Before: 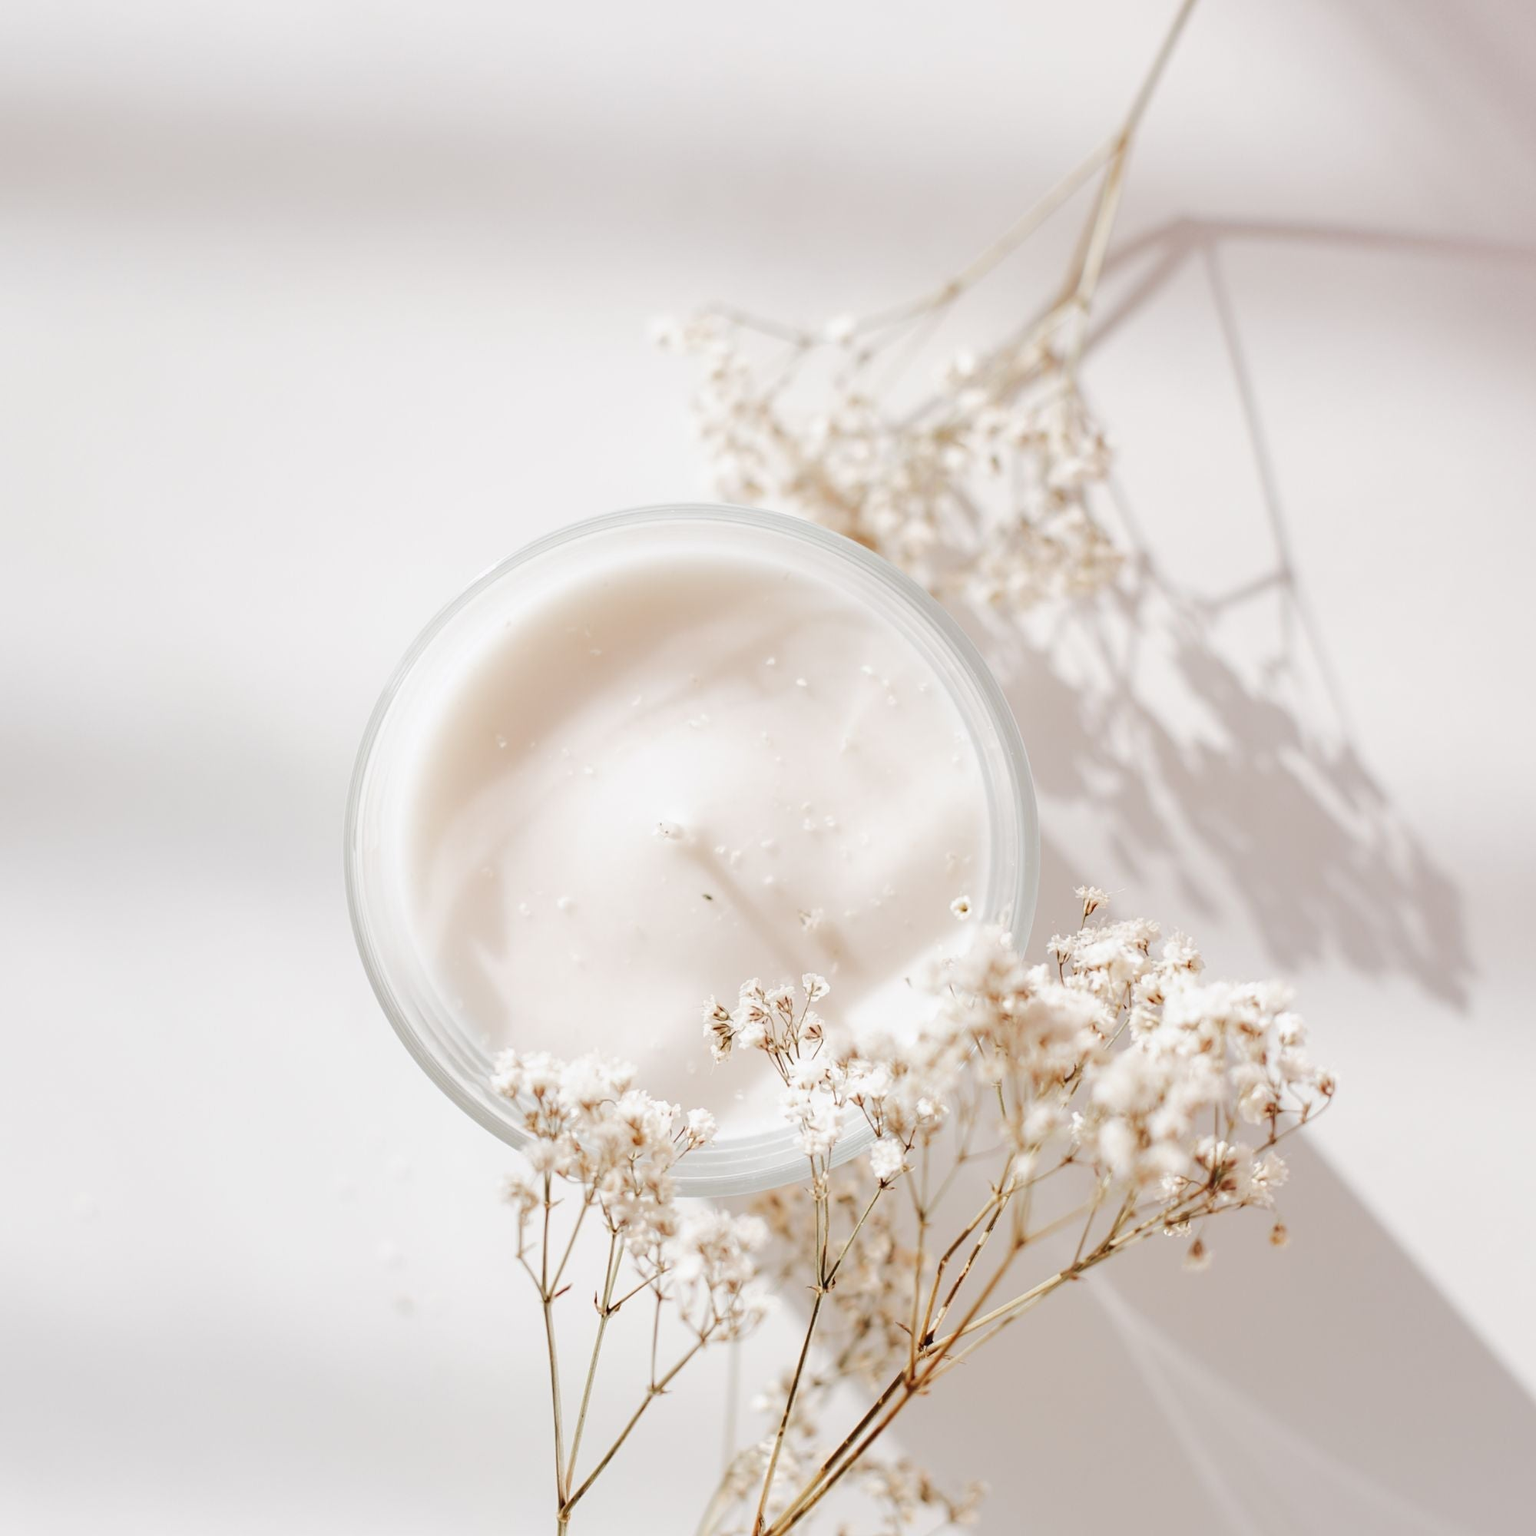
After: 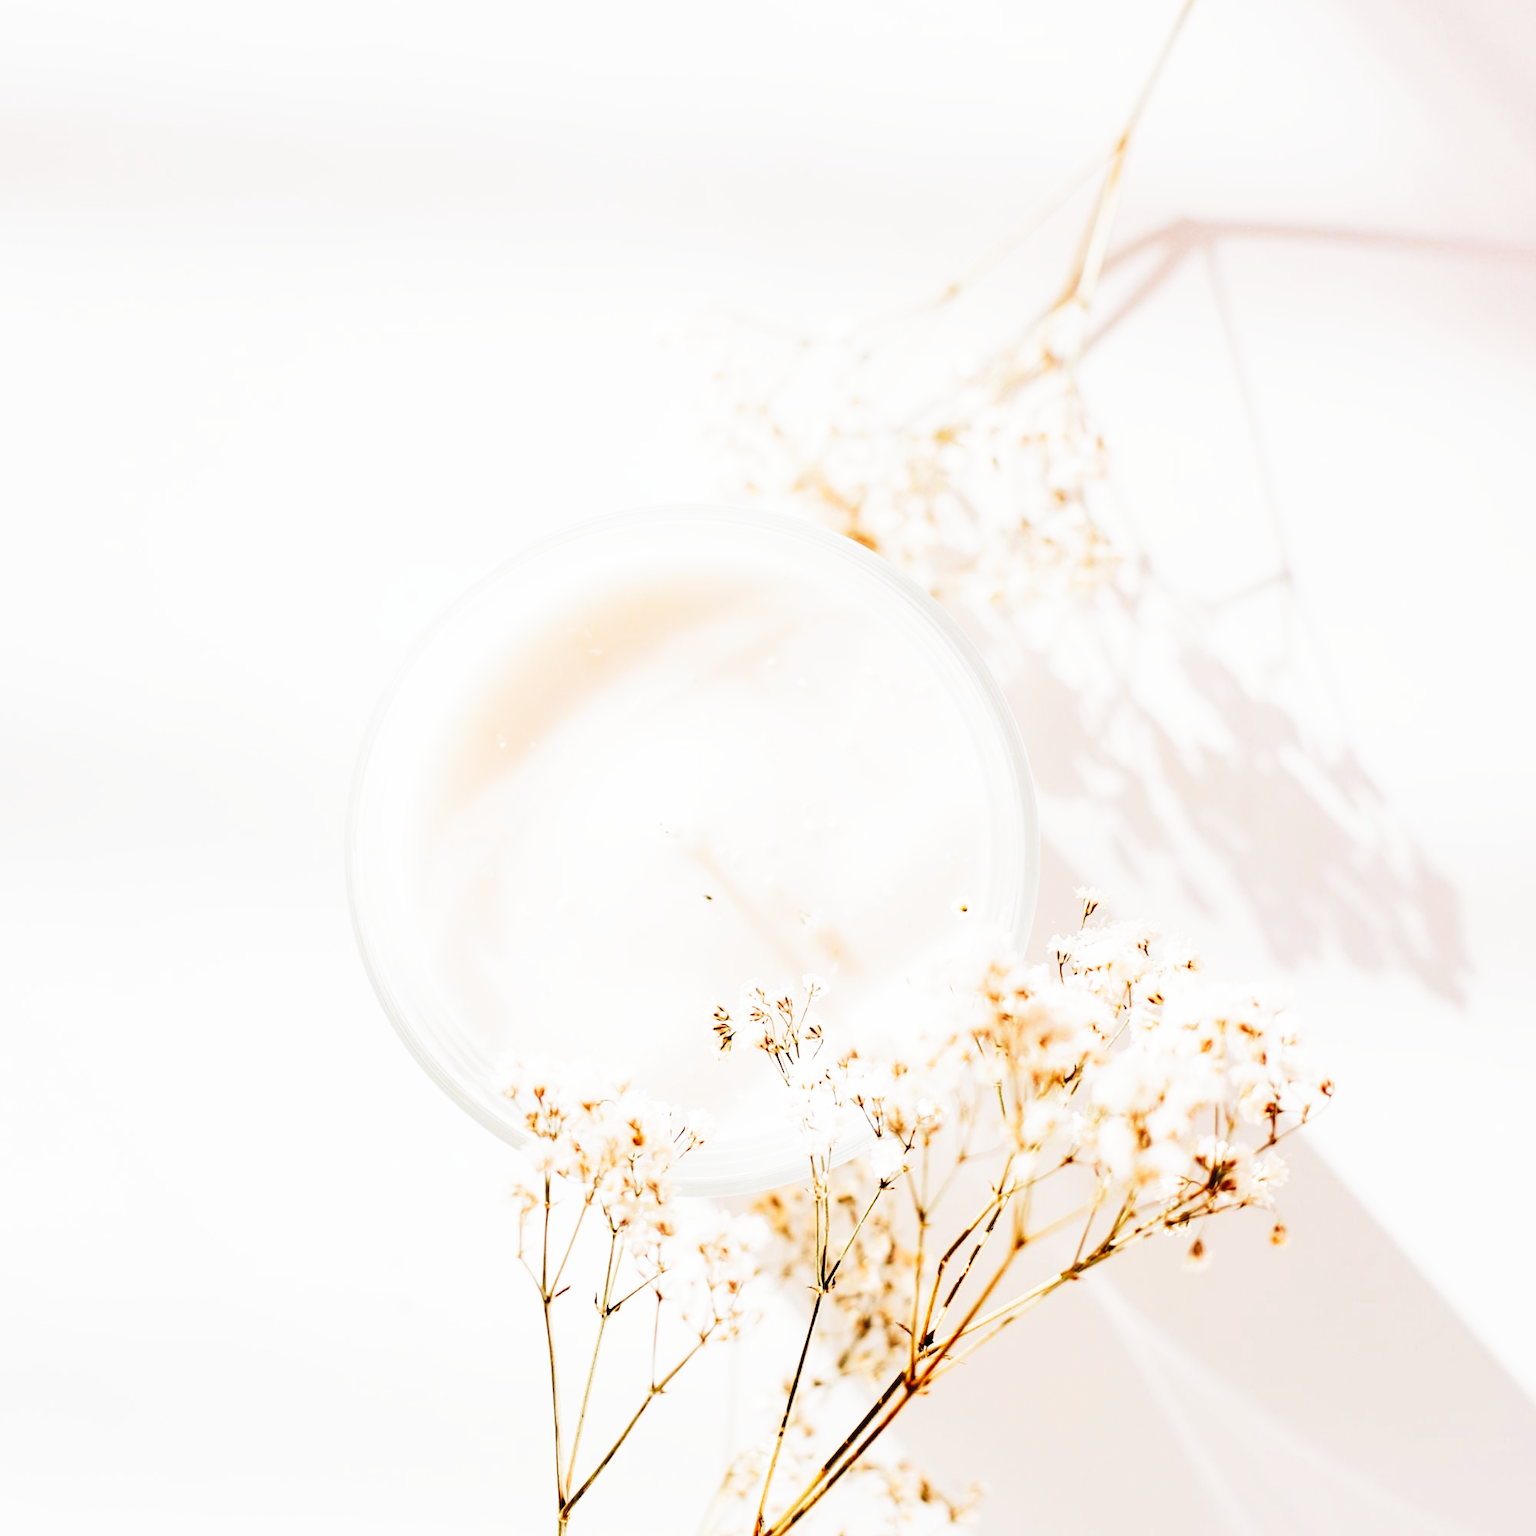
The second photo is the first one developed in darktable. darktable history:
tone curve: curves: ch0 [(0, 0) (0.003, 0.002) (0.011, 0.005) (0.025, 0.011) (0.044, 0.017) (0.069, 0.021) (0.1, 0.027) (0.136, 0.035) (0.177, 0.05) (0.224, 0.076) (0.277, 0.126) (0.335, 0.212) (0.399, 0.333) (0.468, 0.473) (0.543, 0.627) (0.623, 0.784) (0.709, 0.9) (0.801, 0.963) (0.898, 0.988) (1, 1)], preserve colors none
